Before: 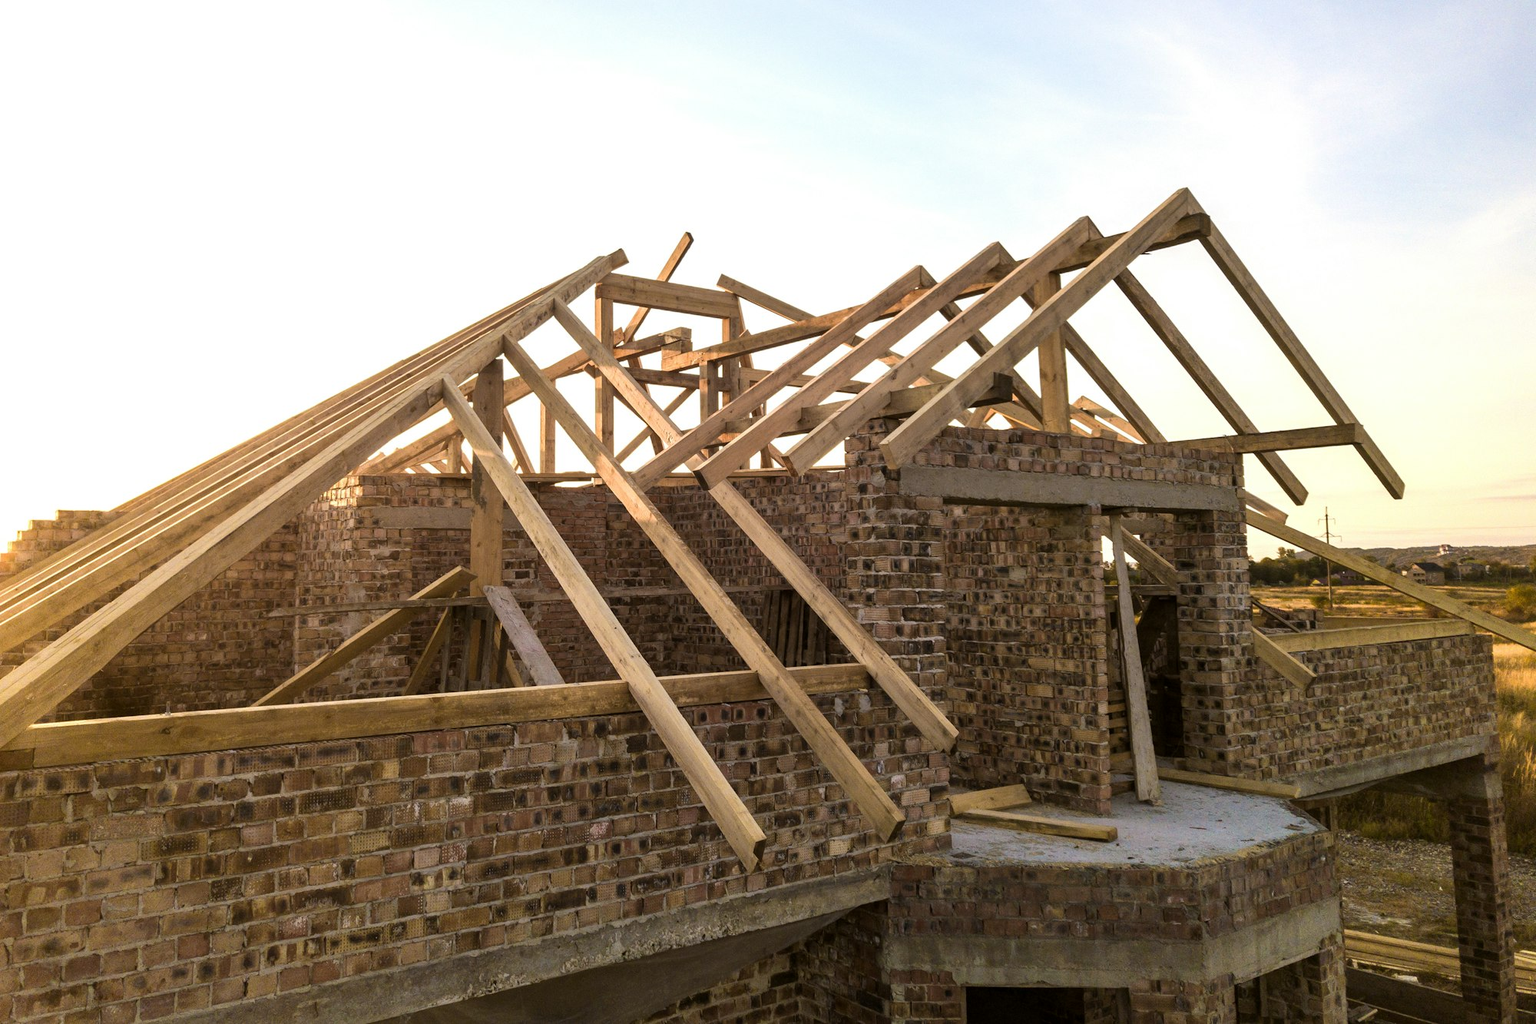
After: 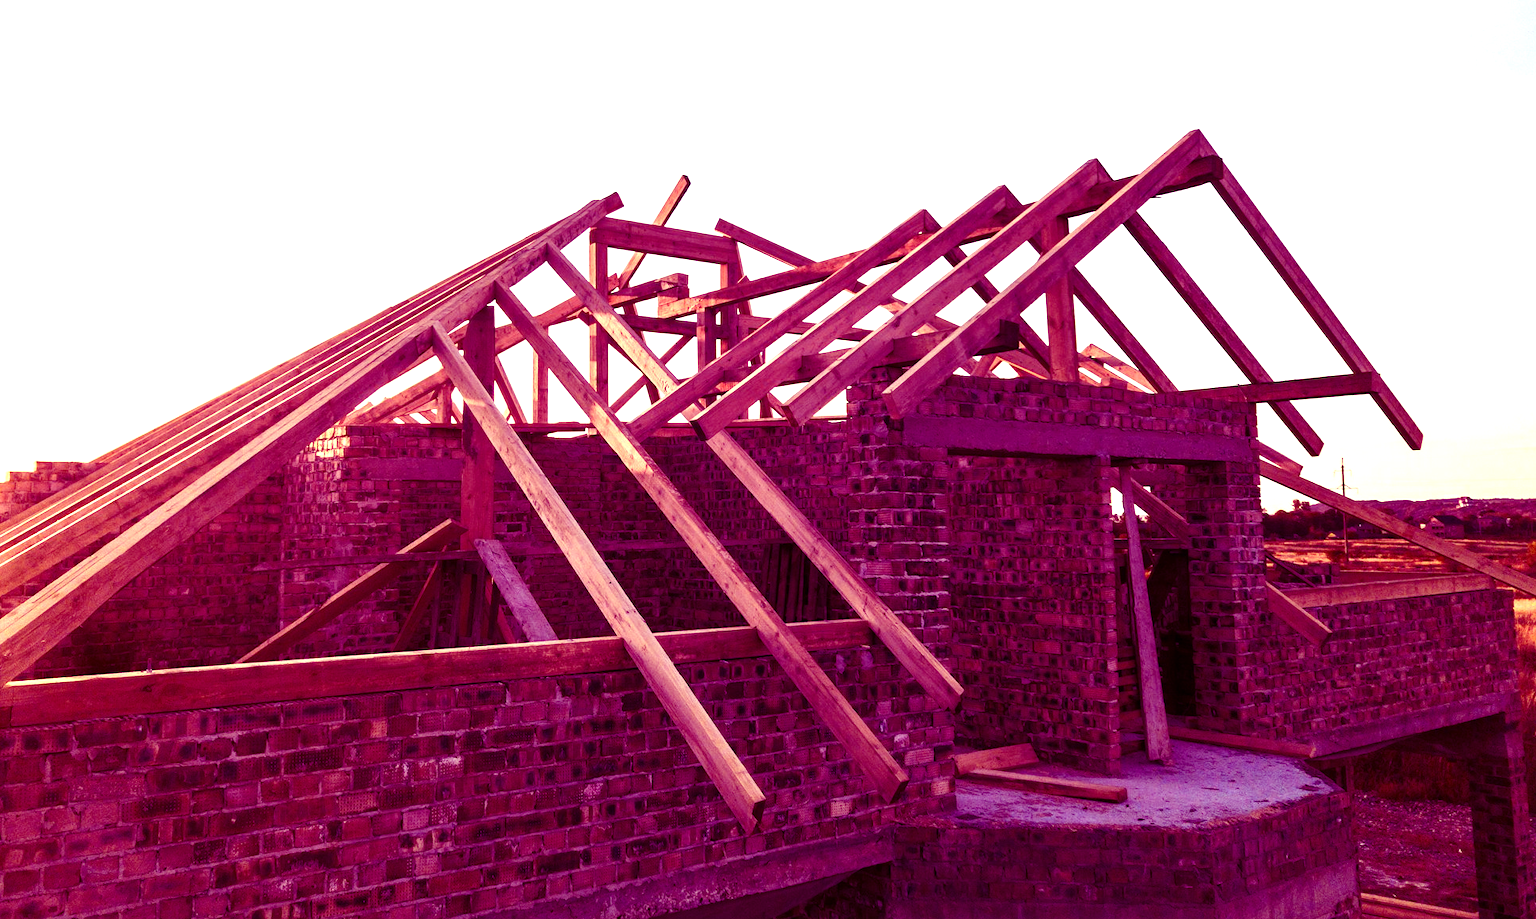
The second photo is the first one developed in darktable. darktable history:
crop: left 1.507%, top 6.147%, right 1.379%, bottom 6.637%
color balance: mode lift, gamma, gain (sRGB), lift [1, 1, 0.101, 1]
exposure: exposure 0.566 EV, compensate highlight preservation false
